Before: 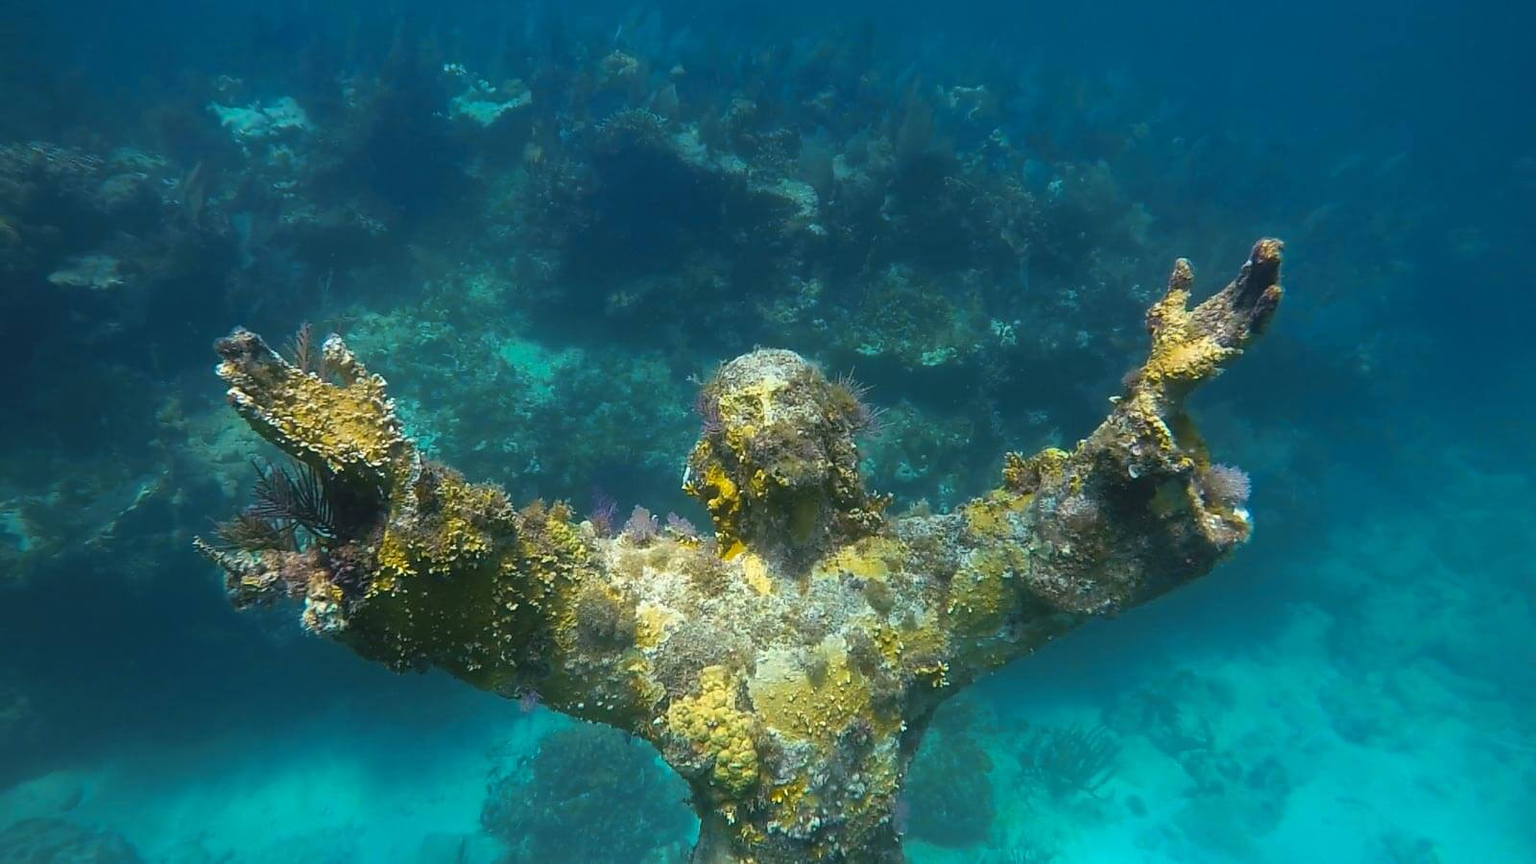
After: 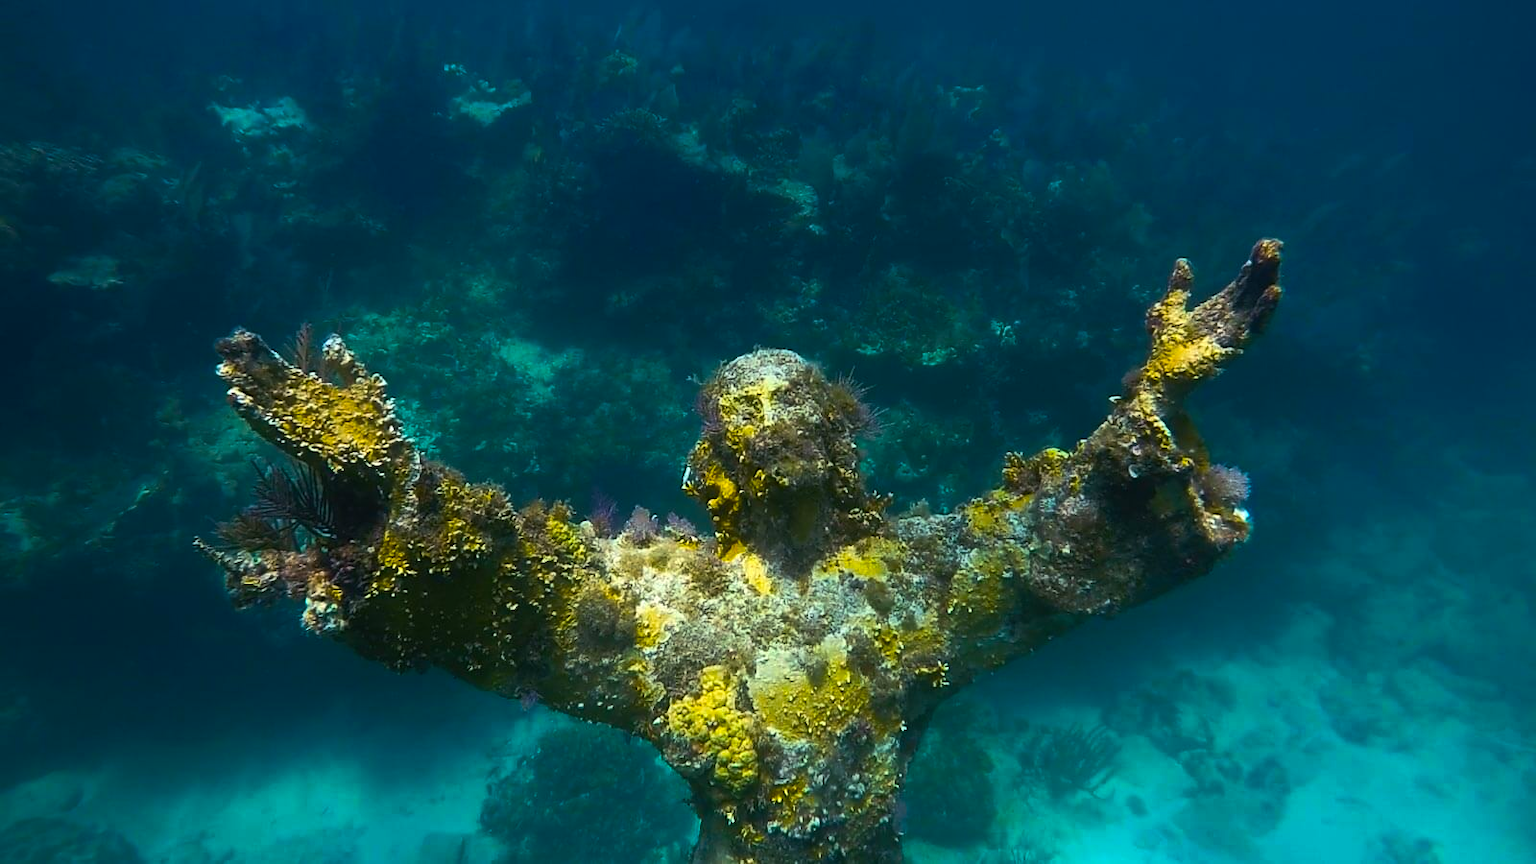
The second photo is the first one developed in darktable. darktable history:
levels: white 99.96%
color balance rgb: perceptual saturation grading › global saturation 29.426%, perceptual brilliance grading › highlights 3.209%, perceptual brilliance grading › mid-tones -17.449%, perceptual brilliance grading › shadows -40.72%, global vibrance 20%
